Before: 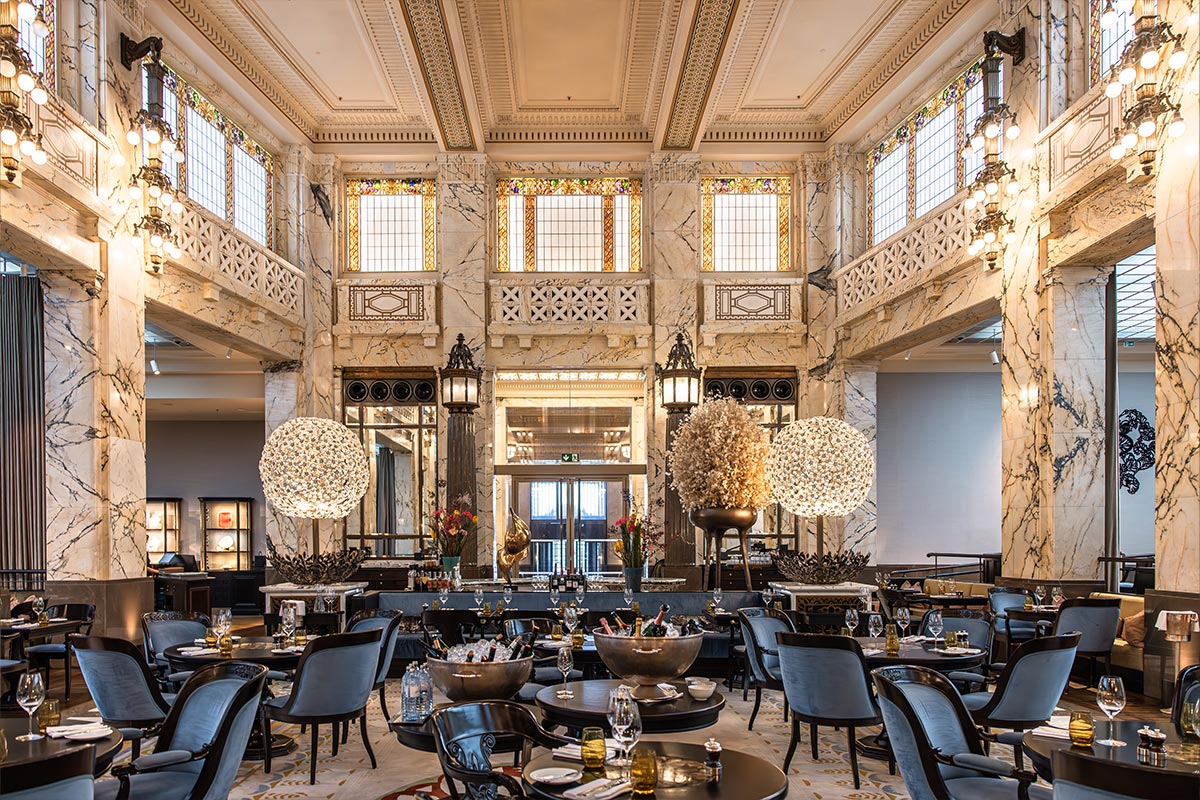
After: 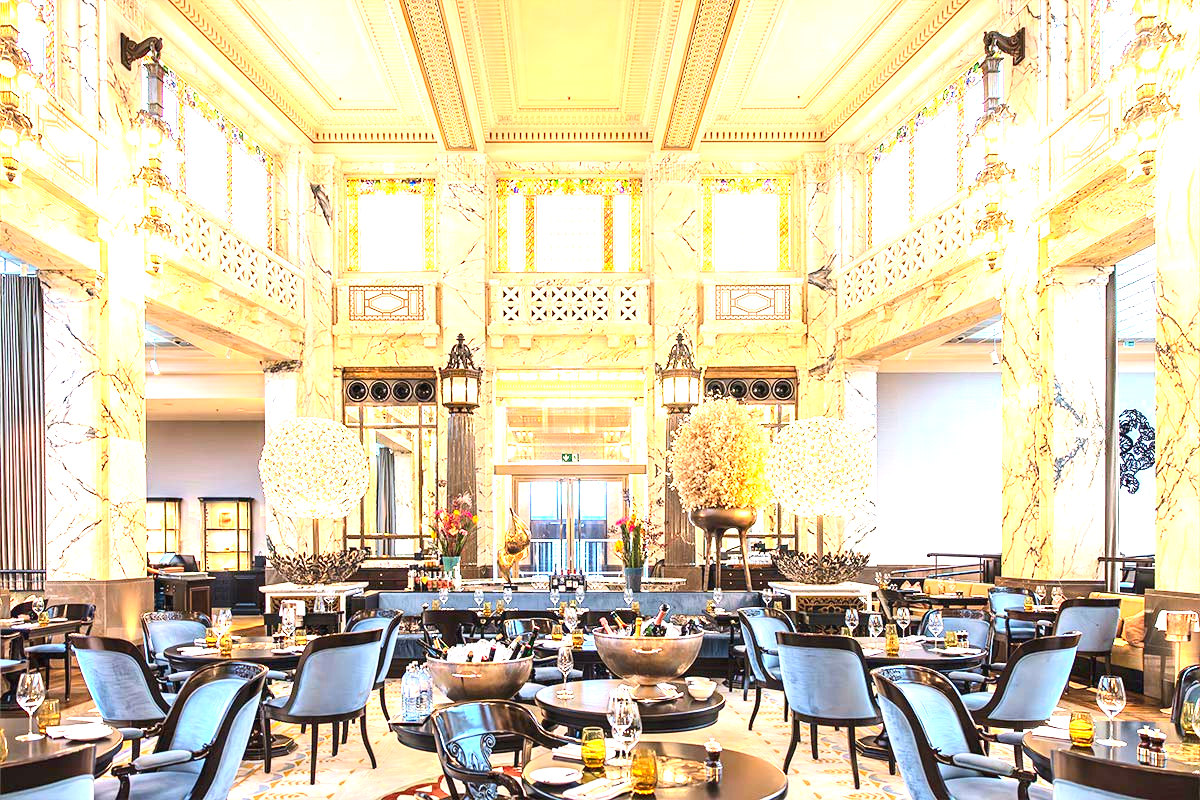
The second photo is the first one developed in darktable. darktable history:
exposure: black level correction 0, exposure 2.088 EV, compensate exposure bias true, compensate highlight preservation false
contrast brightness saturation: contrast 0.2, brightness 0.16, saturation 0.22
